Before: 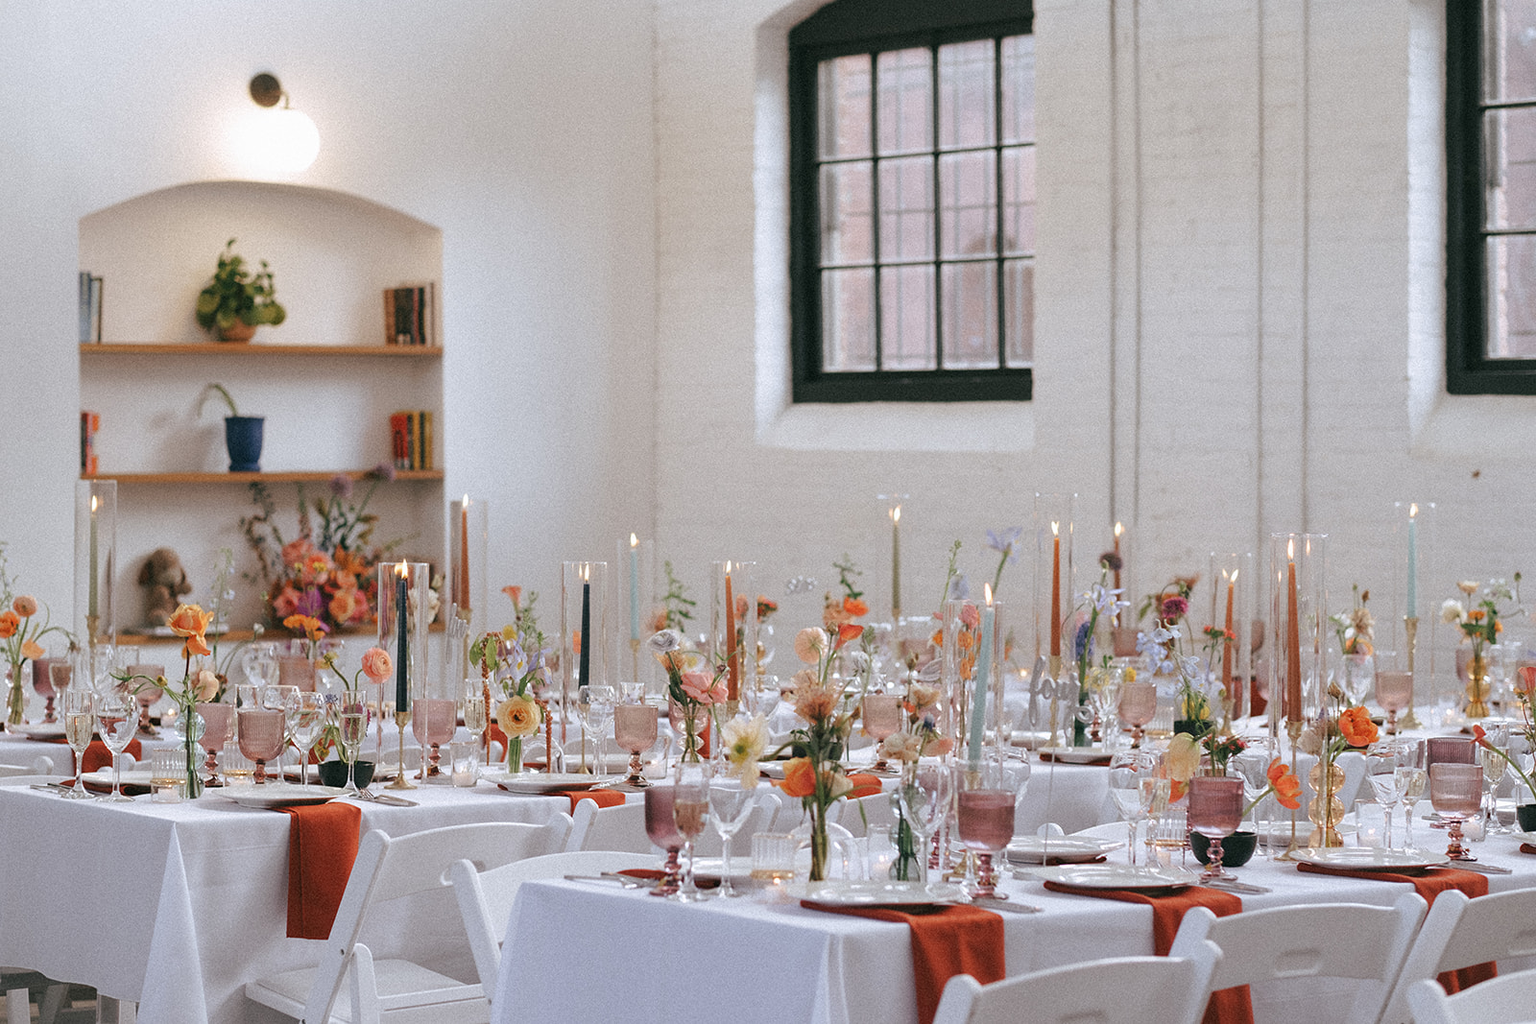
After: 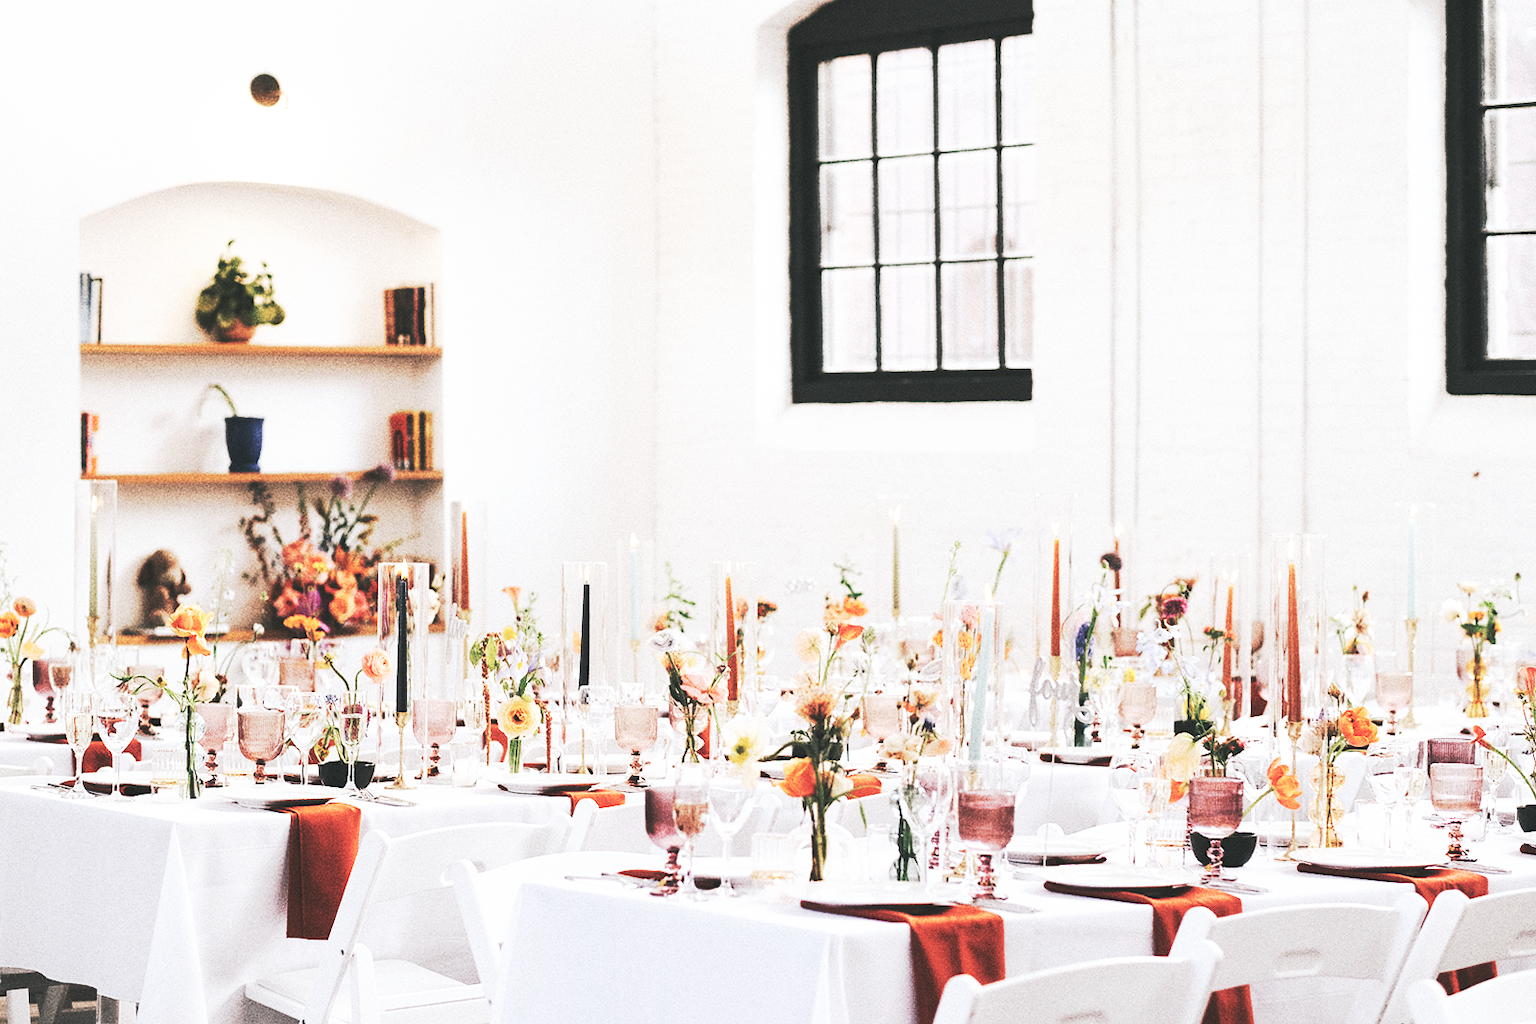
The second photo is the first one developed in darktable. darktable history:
contrast brightness saturation: contrast 0.1, saturation -0.3
base curve: curves: ch0 [(0, 0.015) (0.085, 0.116) (0.134, 0.298) (0.19, 0.545) (0.296, 0.764) (0.599, 0.982) (1, 1)], preserve colors none
